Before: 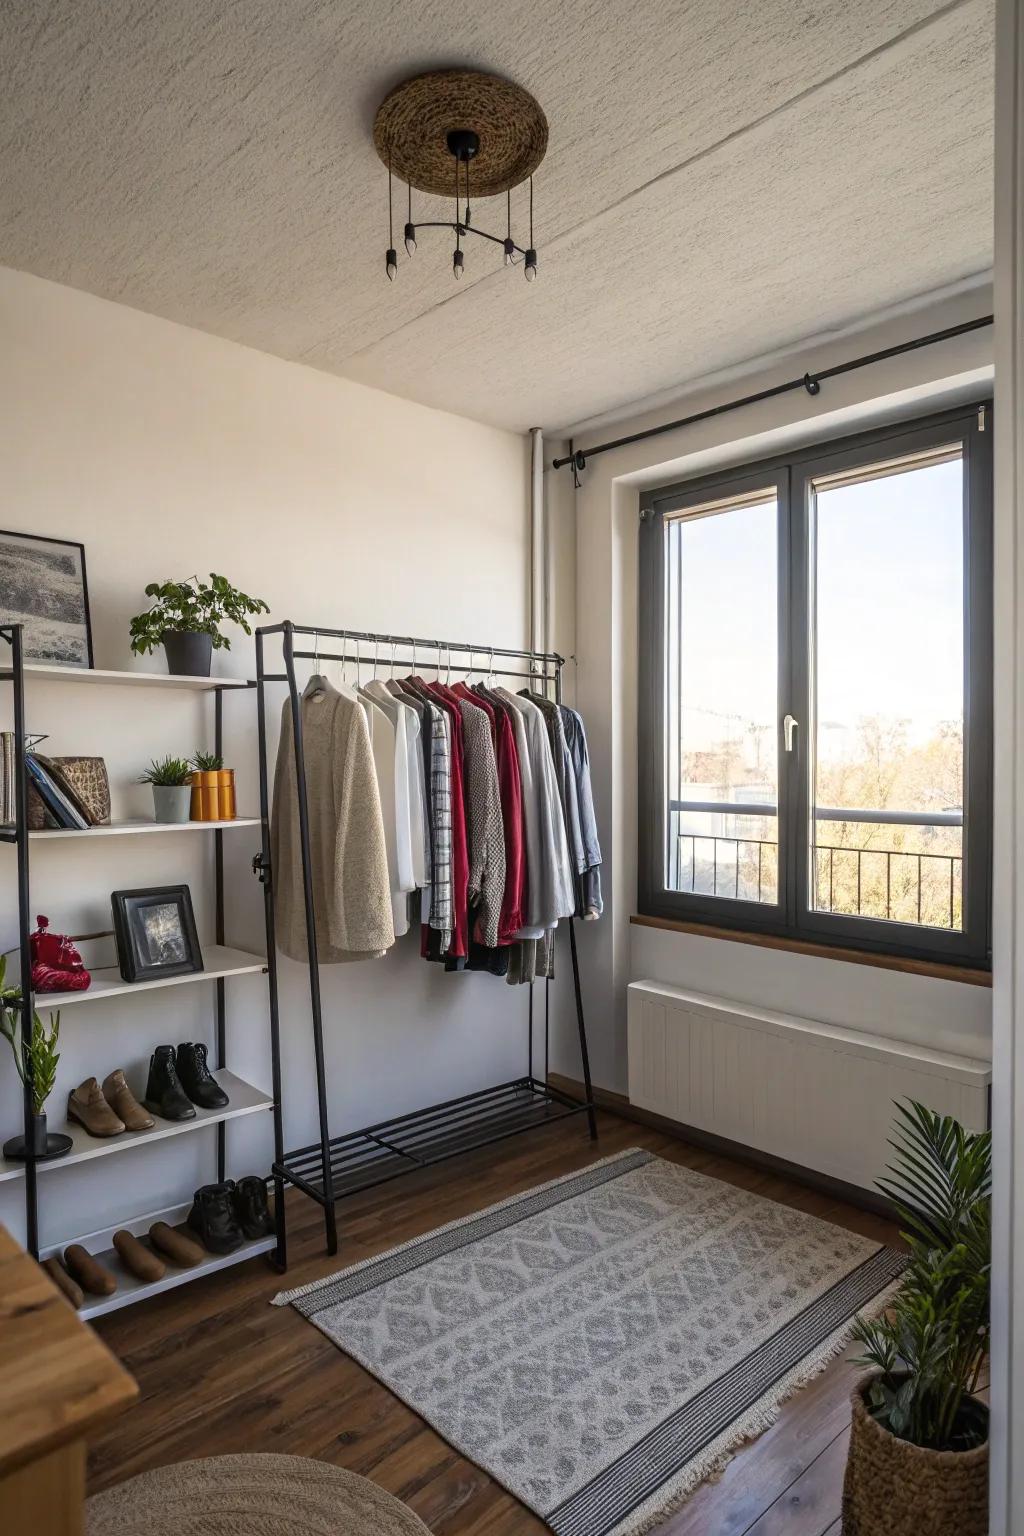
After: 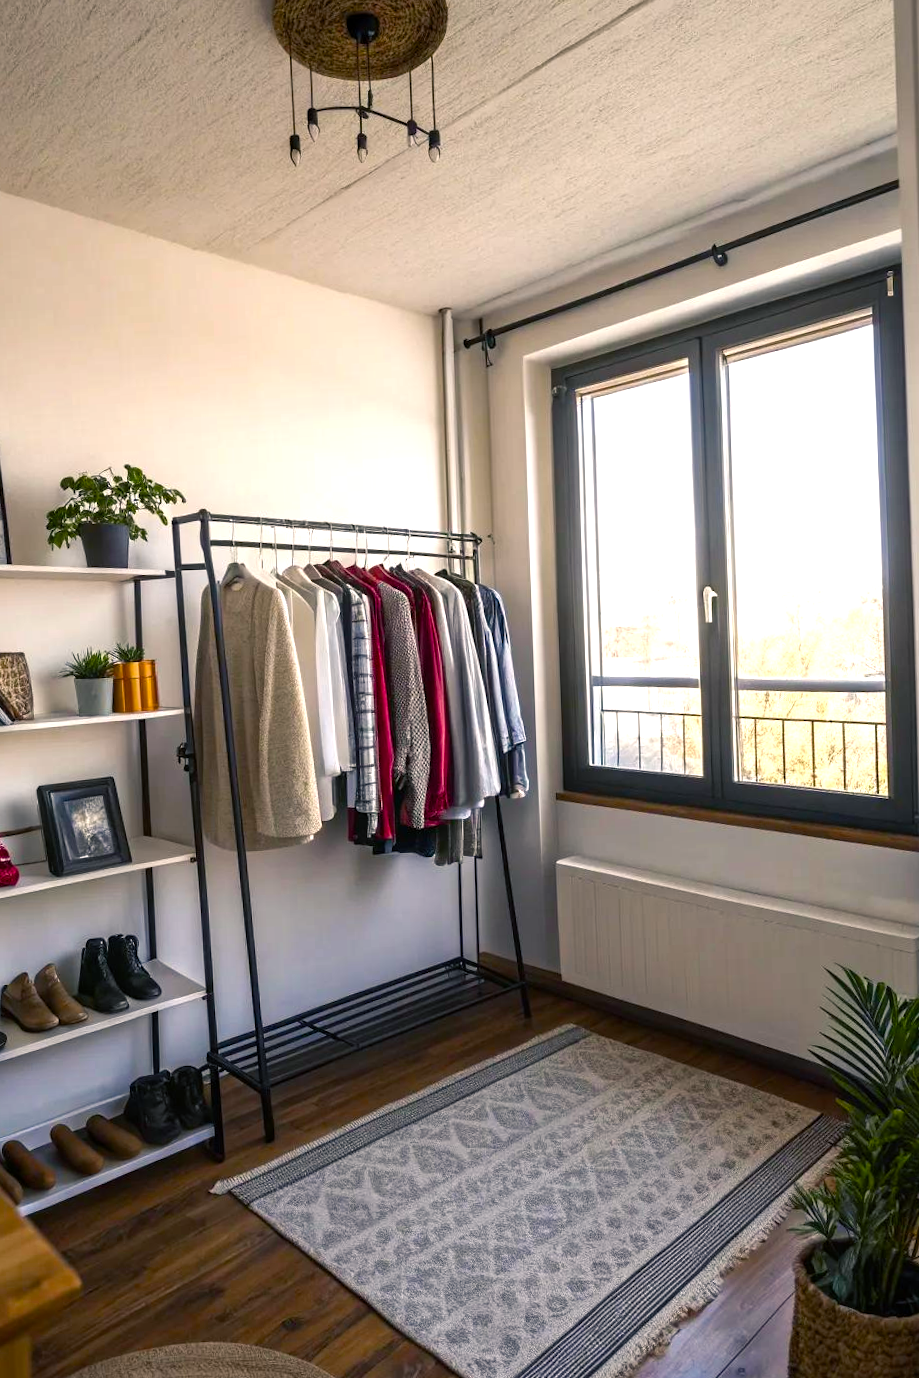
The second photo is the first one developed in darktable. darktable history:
color balance rgb: shadows lift › chroma 4.21%, shadows lift › hue 252.22°, highlights gain › chroma 1.36%, highlights gain › hue 50.24°, perceptual saturation grading › mid-tones 6.33%, perceptual saturation grading › shadows 72.44%, perceptual brilliance grading › highlights 11.59%, contrast 5.05%
crop and rotate: angle 1.96°, left 5.673%, top 5.673%
